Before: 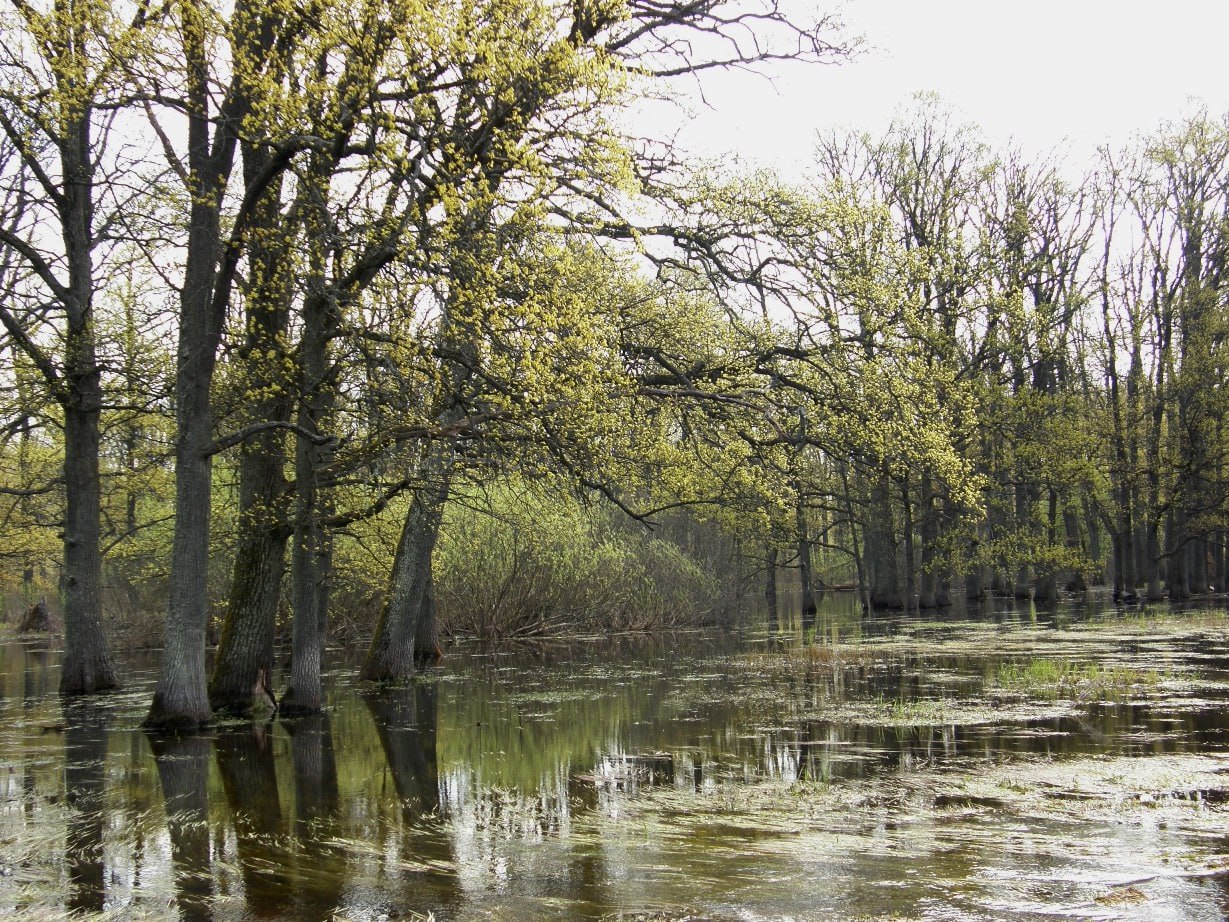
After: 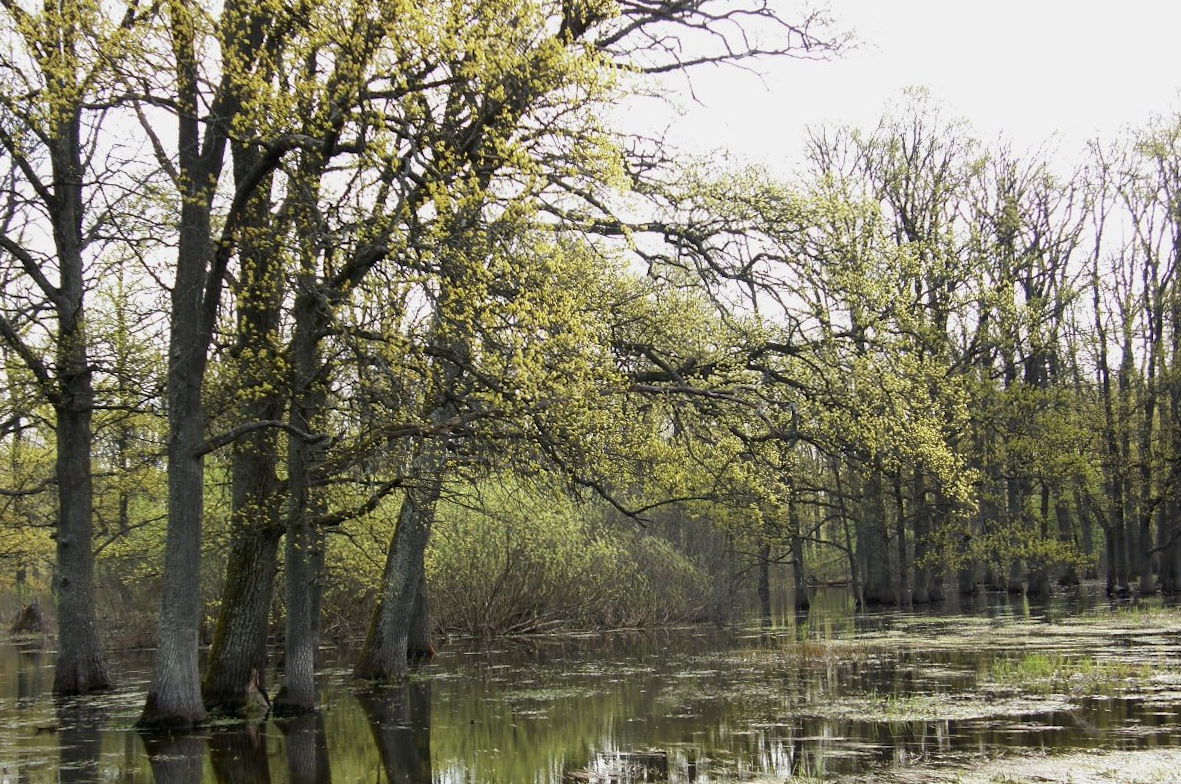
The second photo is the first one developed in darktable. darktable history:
crop and rotate: angle 0.356°, left 0.27%, right 2.829%, bottom 14.249%
